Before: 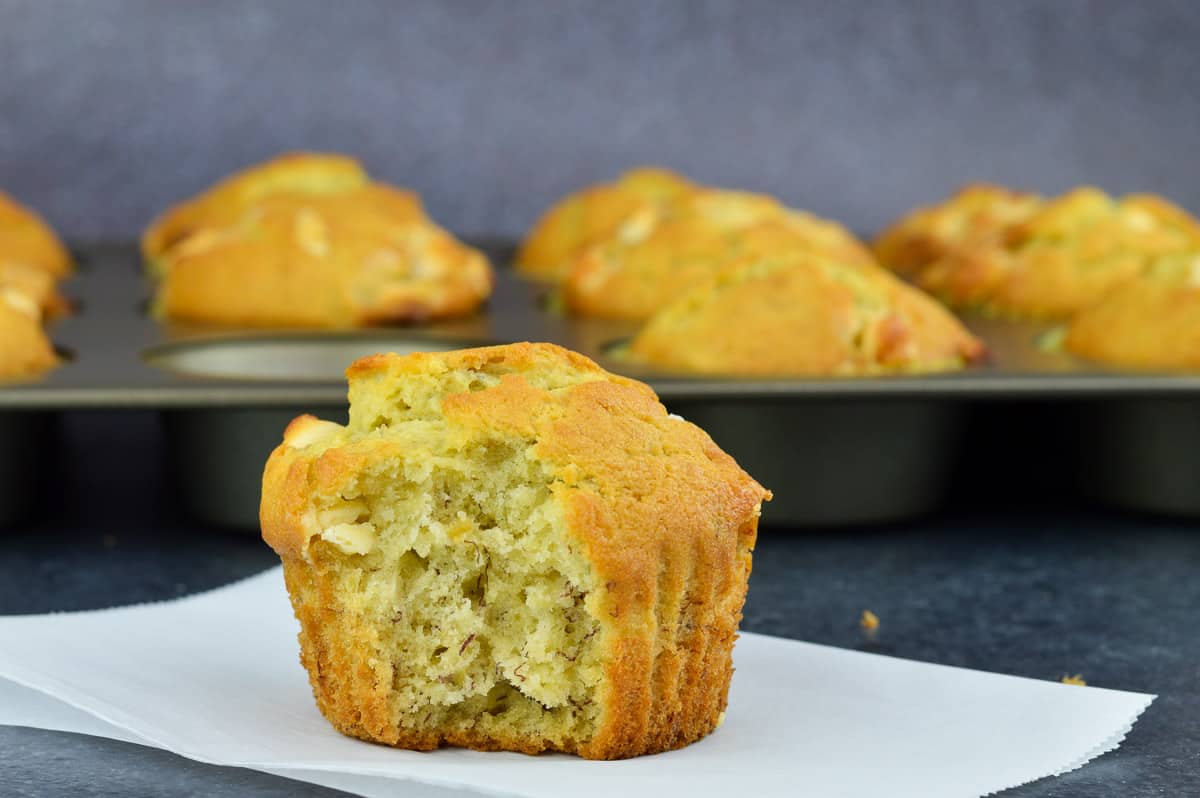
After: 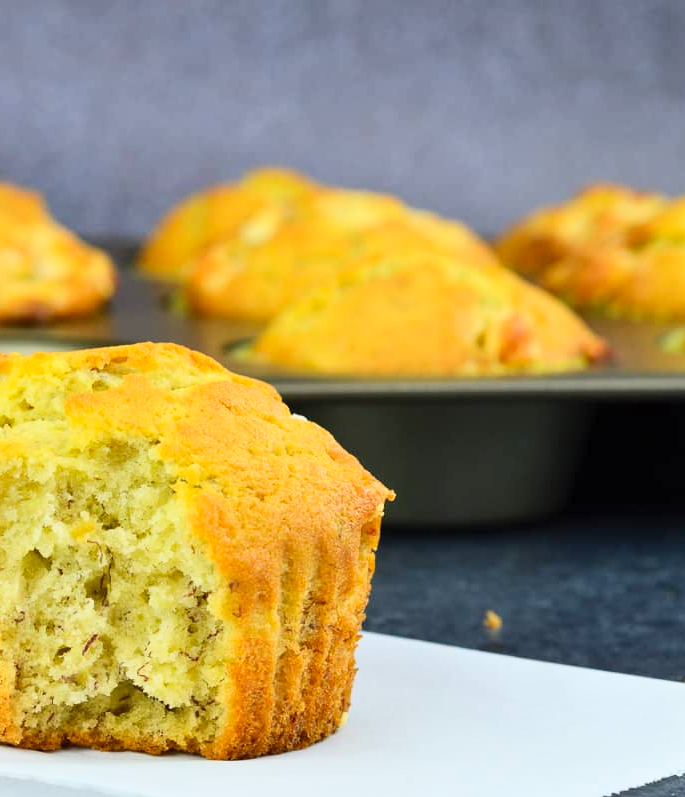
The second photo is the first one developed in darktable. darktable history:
contrast brightness saturation: contrast 0.203, brightness 0.159, saturation 0.219
crop: left 31.461%, top 0.01%, right 11.448%
